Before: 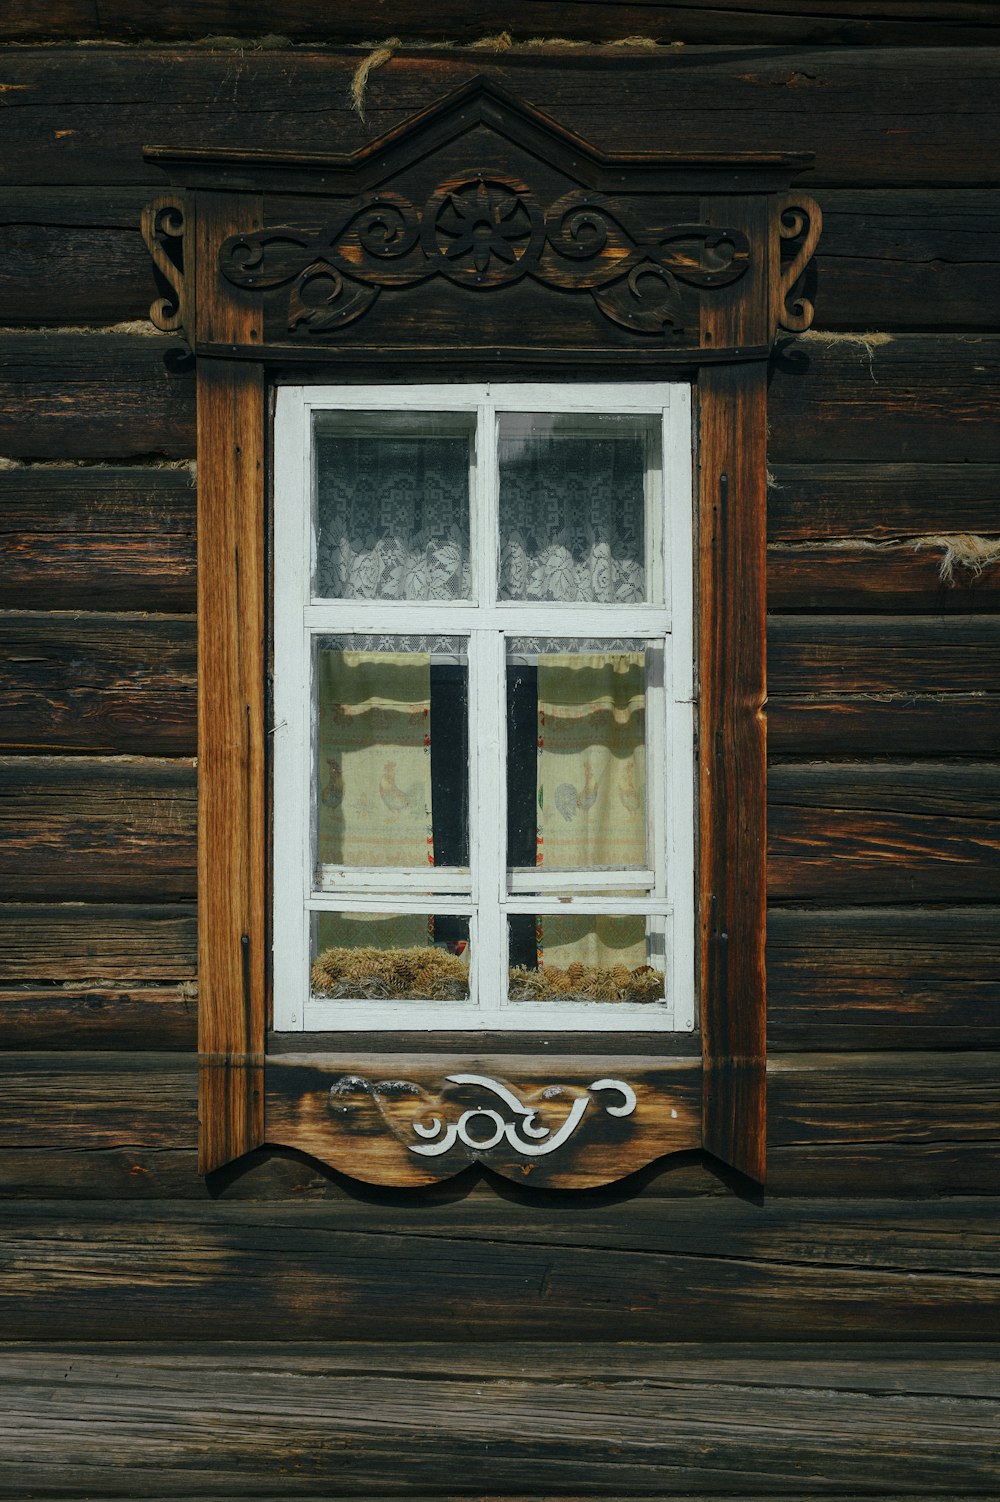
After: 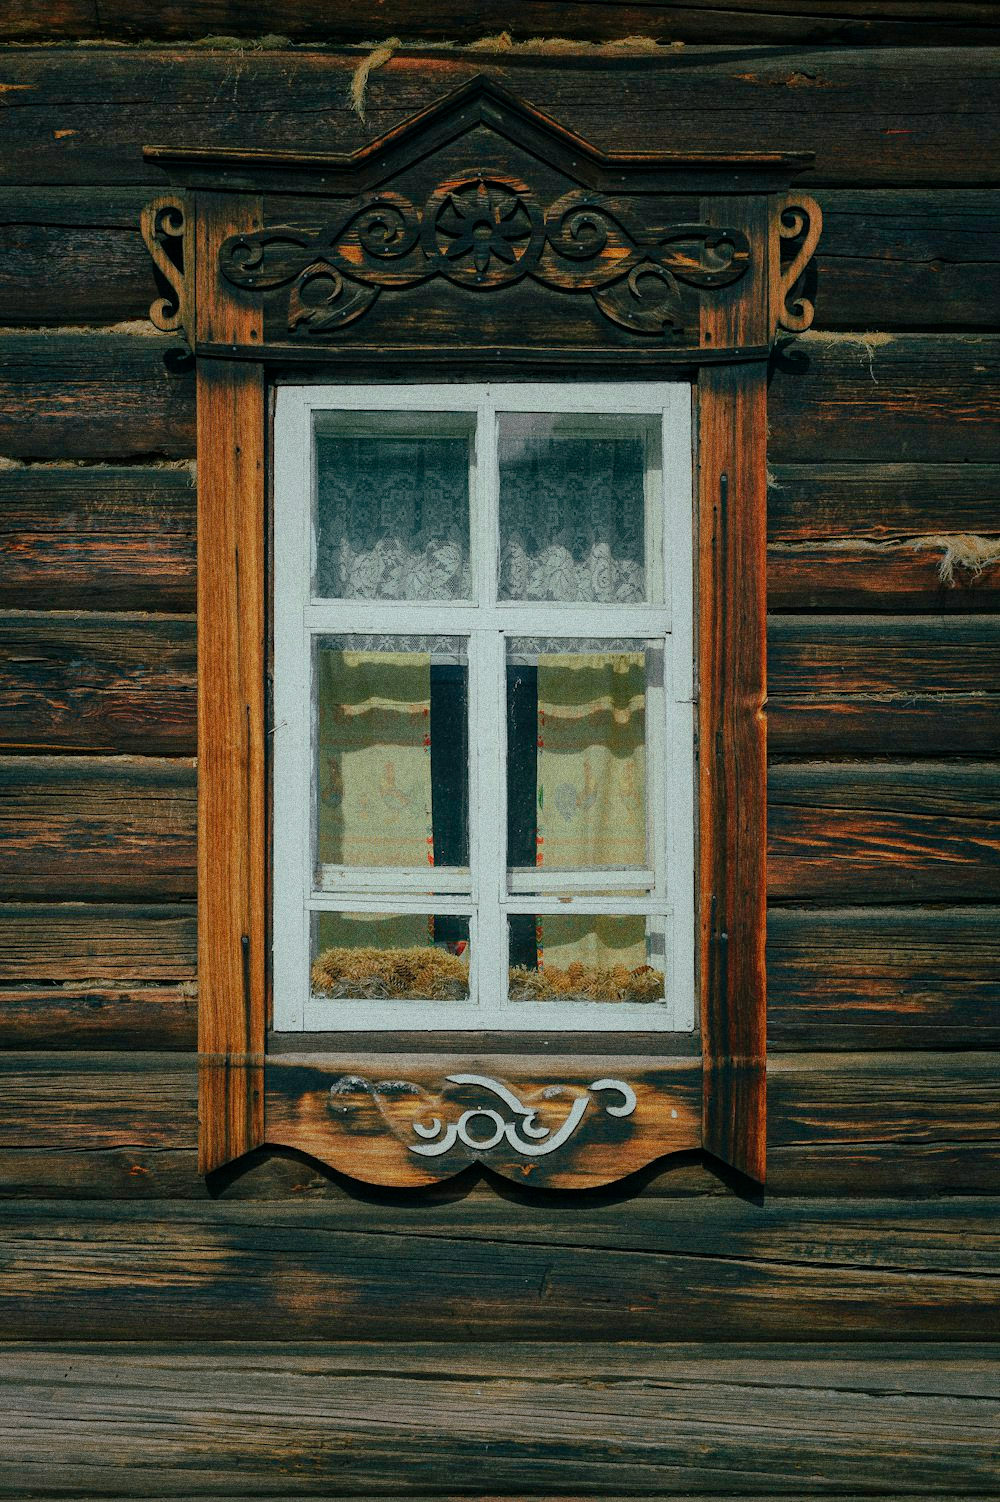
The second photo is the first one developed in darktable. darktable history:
shadows and highlights: highlights -60
grain: coarseness 0.09 ISO, strength 40%
